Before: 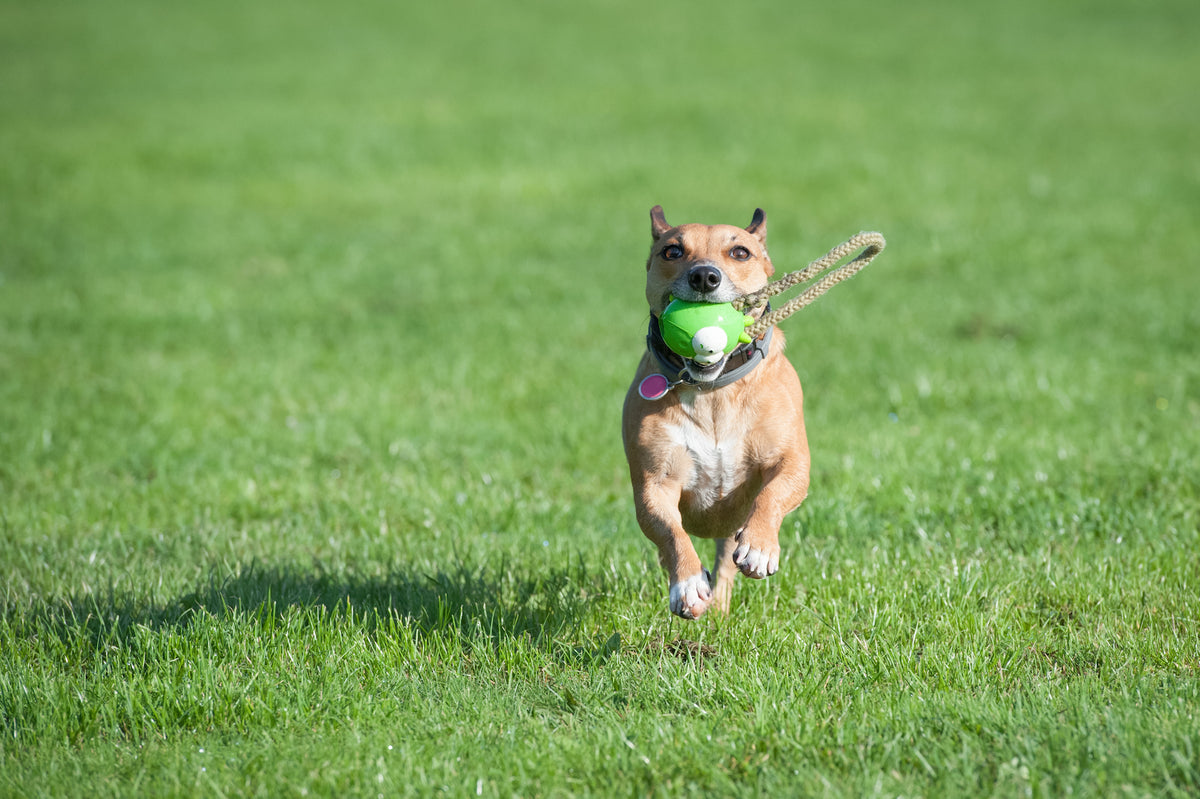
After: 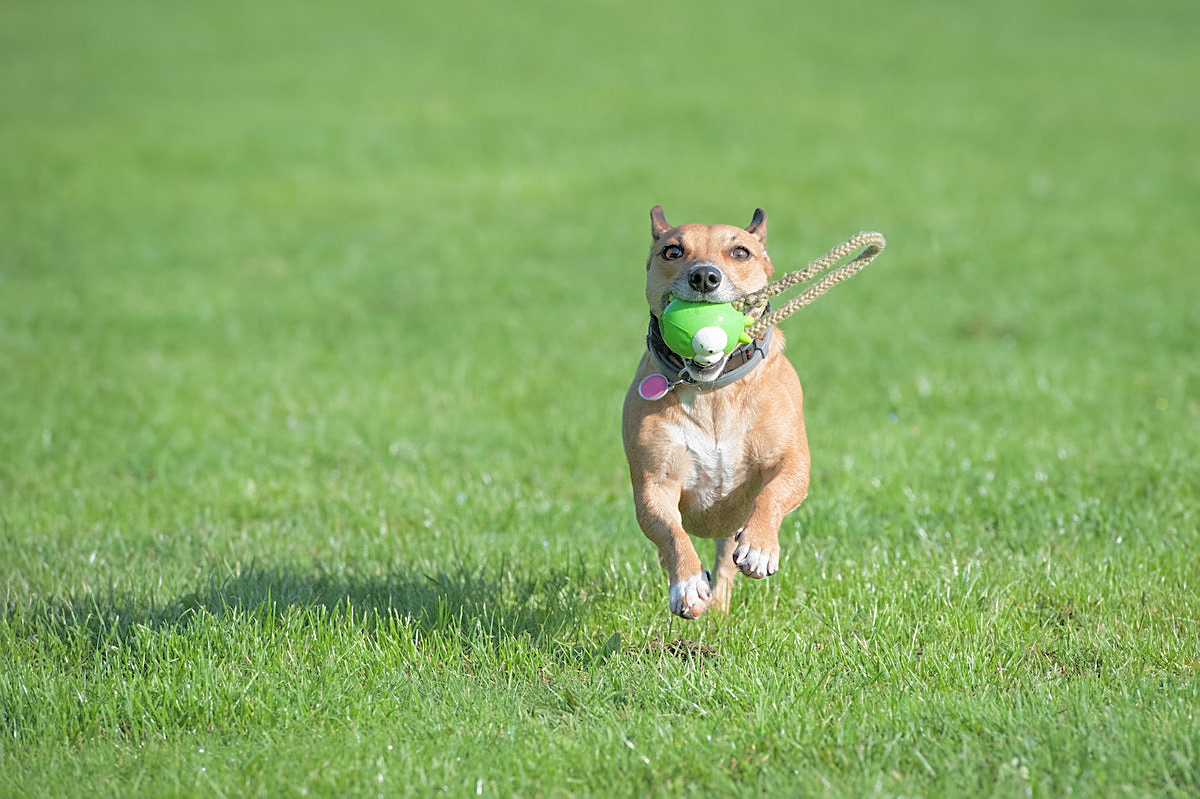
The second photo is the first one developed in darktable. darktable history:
sharpen: on, module defaults
tone curve: curves: ch0 [(0, 0) (0.004, 0.008) (0.077, 0.156) (0.169, 0.29) (0.774, 0.774) (1, 1)], color space Lab, independent channels, preserve colors none
